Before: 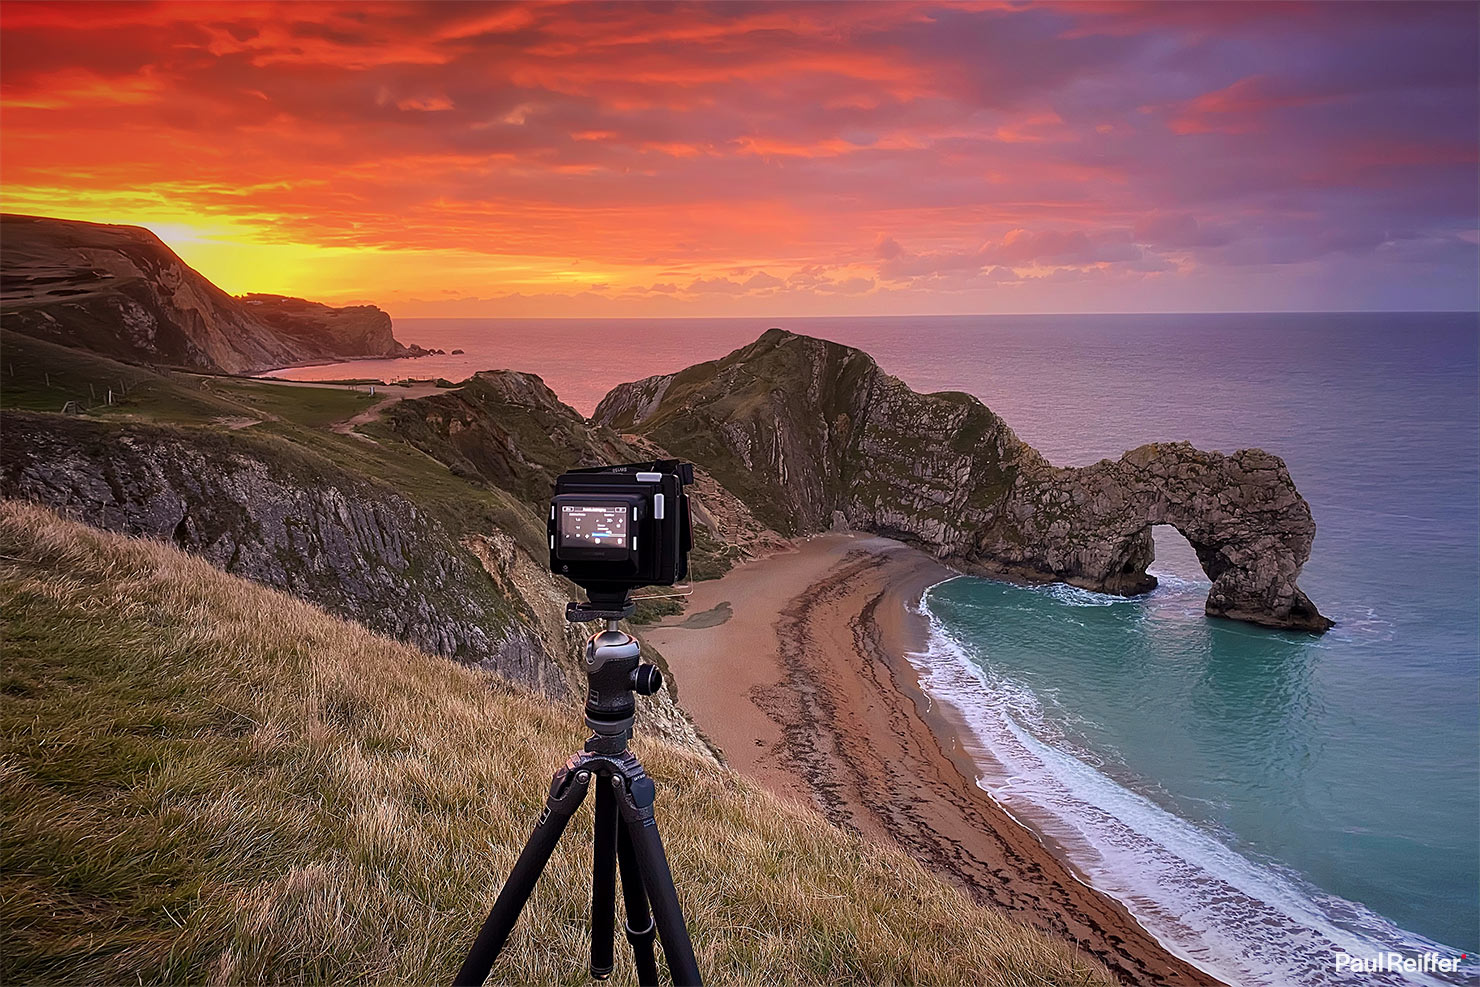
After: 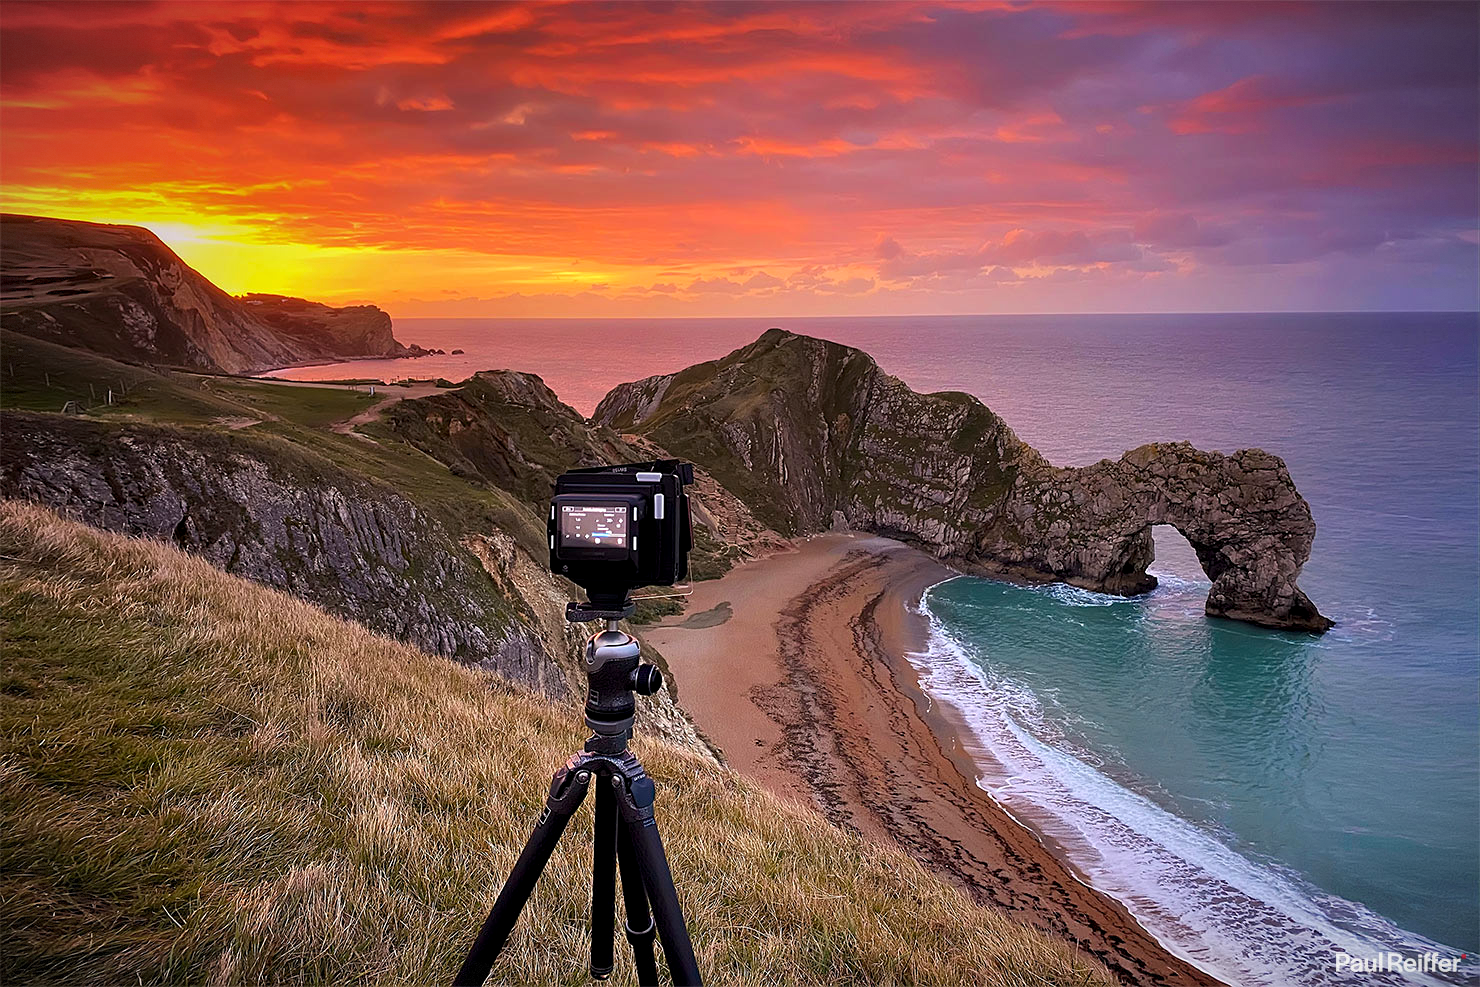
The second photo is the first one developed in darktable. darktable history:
color balance rgb: perceptual saturation grading › global saturation 10%, global vibrance 10%
vignetting: fall-off start 100%, brightness -0.406, saturation -0.3, width/height ratio 1.324, dithering 8-bit output, unbound false
contrast equalizer: octaves 7, y [[0.6 ×6], [0.55 ×6], [0 ×6], [0 ×6], [0 ×6]], mix 0.3
